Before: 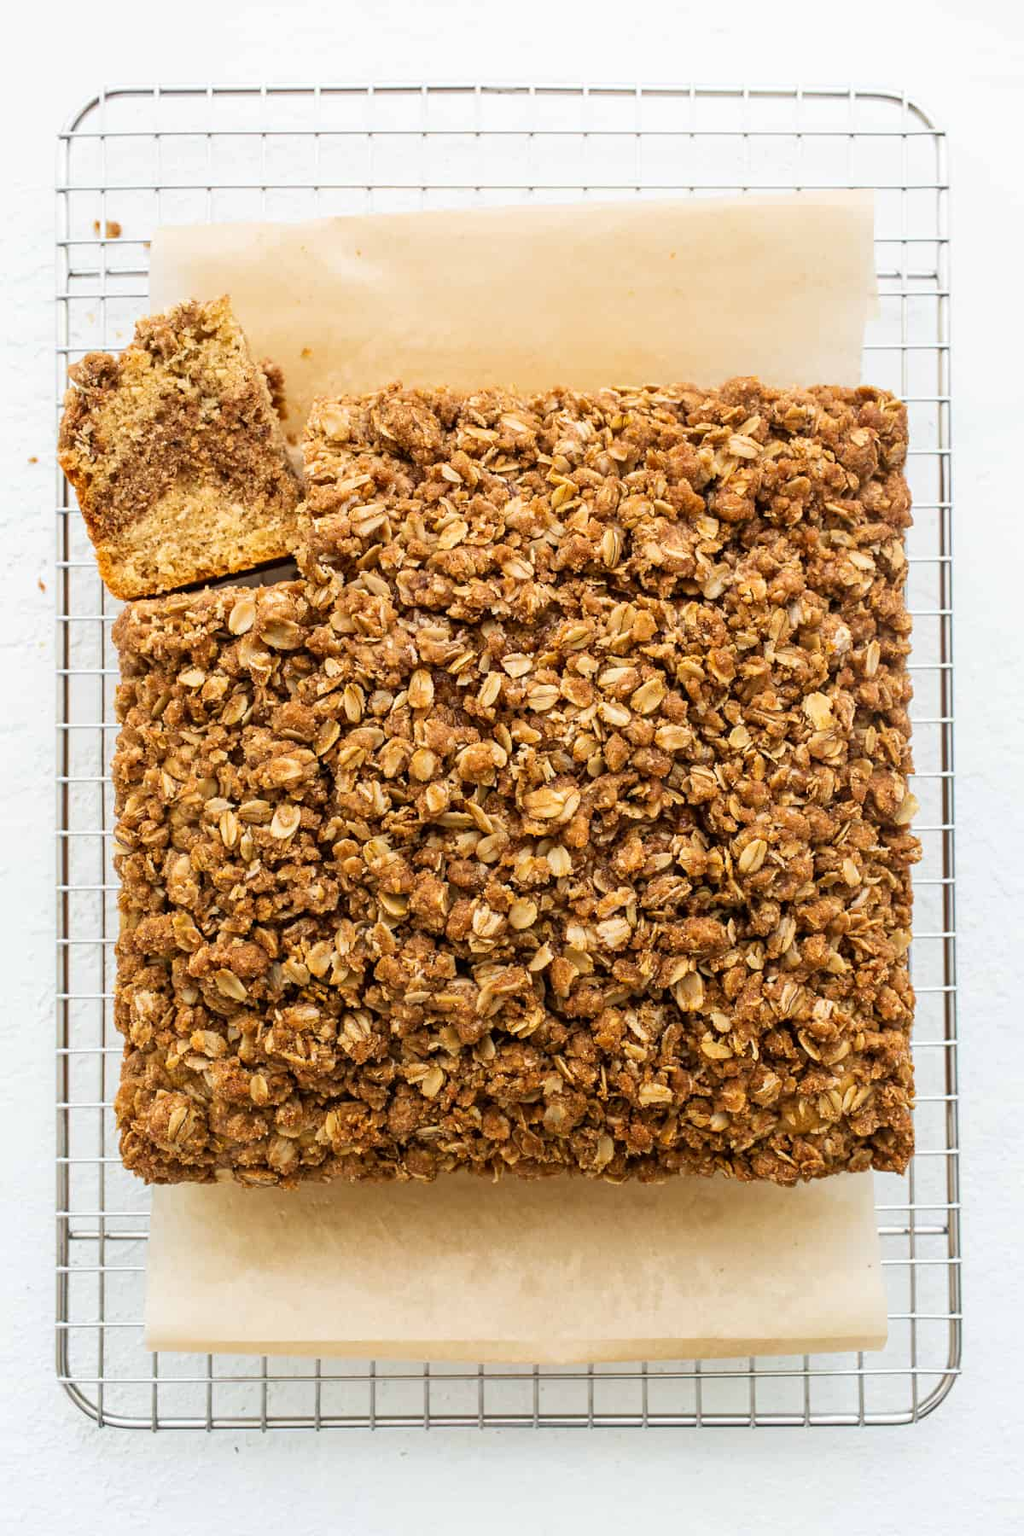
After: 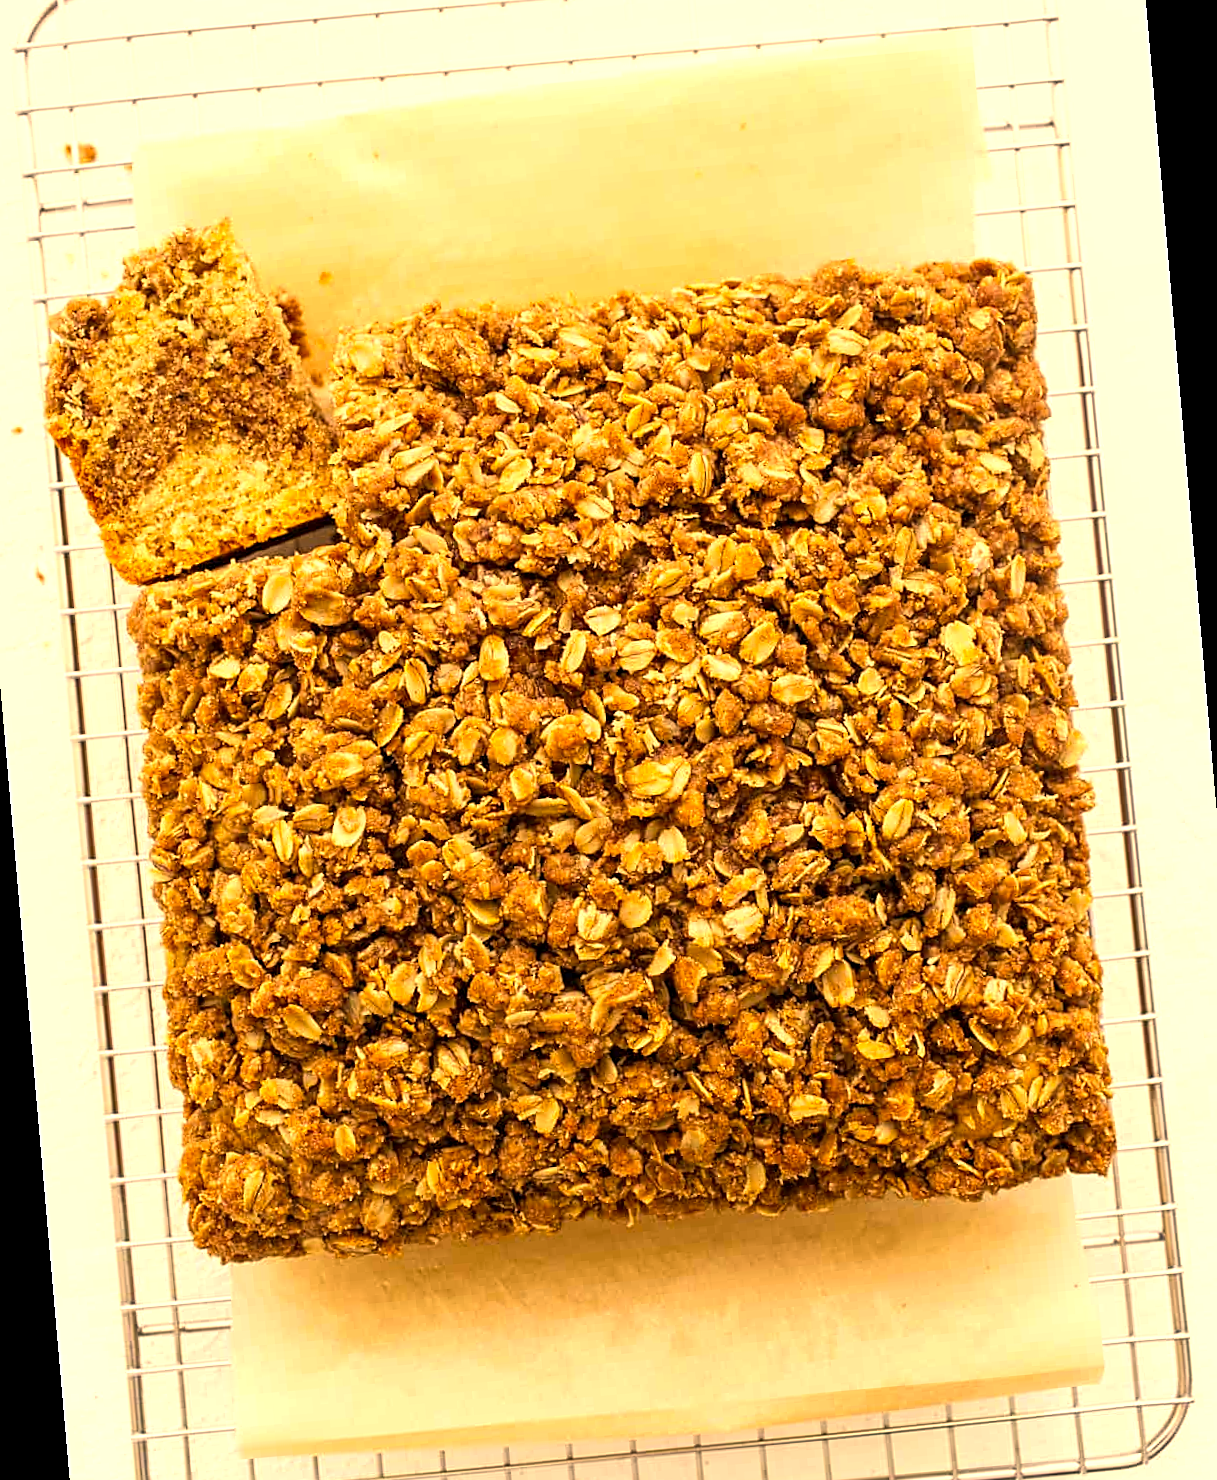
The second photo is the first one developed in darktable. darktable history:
exposure: black level correction 0.001, exposure 0.5 EV, compensate exposure bias true, compensate highlight preservation false
color correction: highlights a* 15, highlights b* 31.55
sharpen: on, module defaults
rotate and perspective: rotation -5°, crop left 0.05, crop right 0.952, crop top 0.11, crop bottom 0.89
crop and rotate: left 0.126%
